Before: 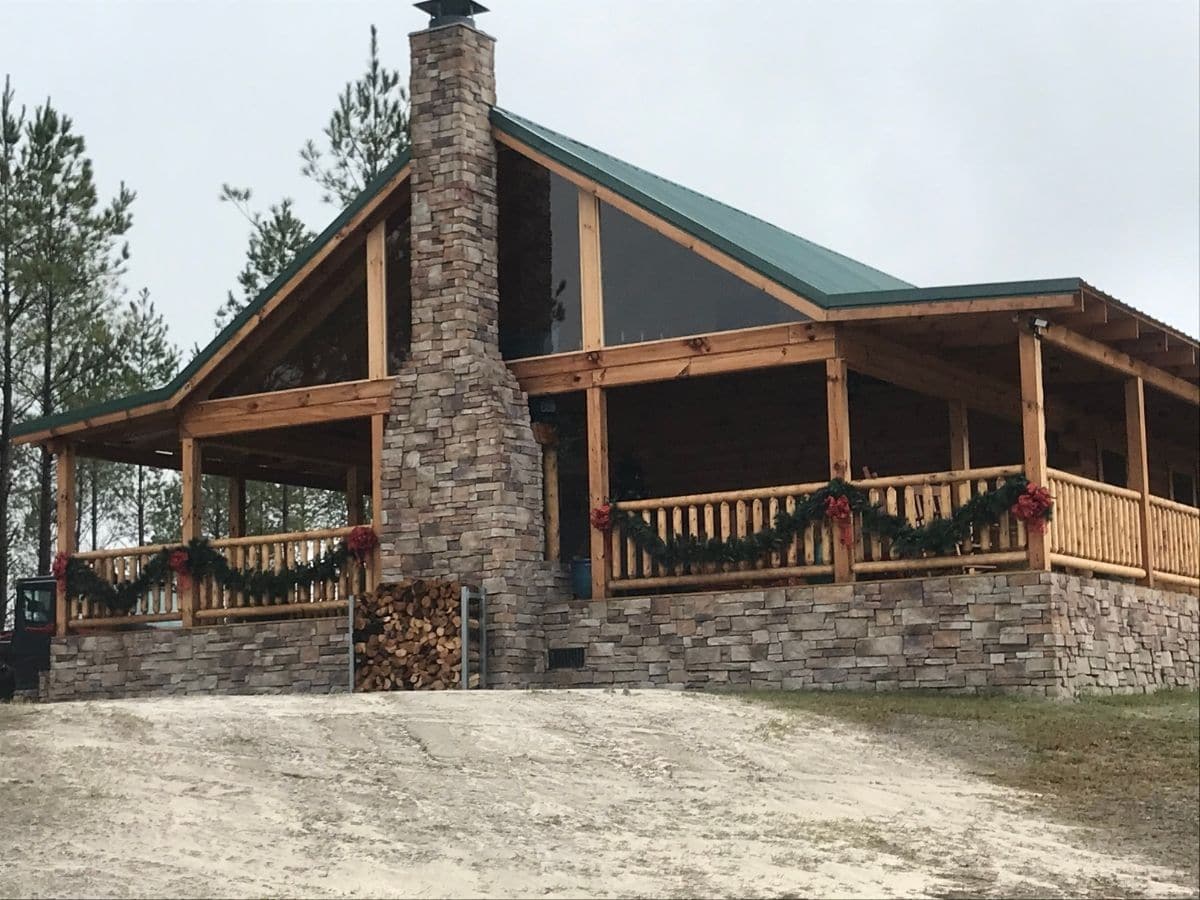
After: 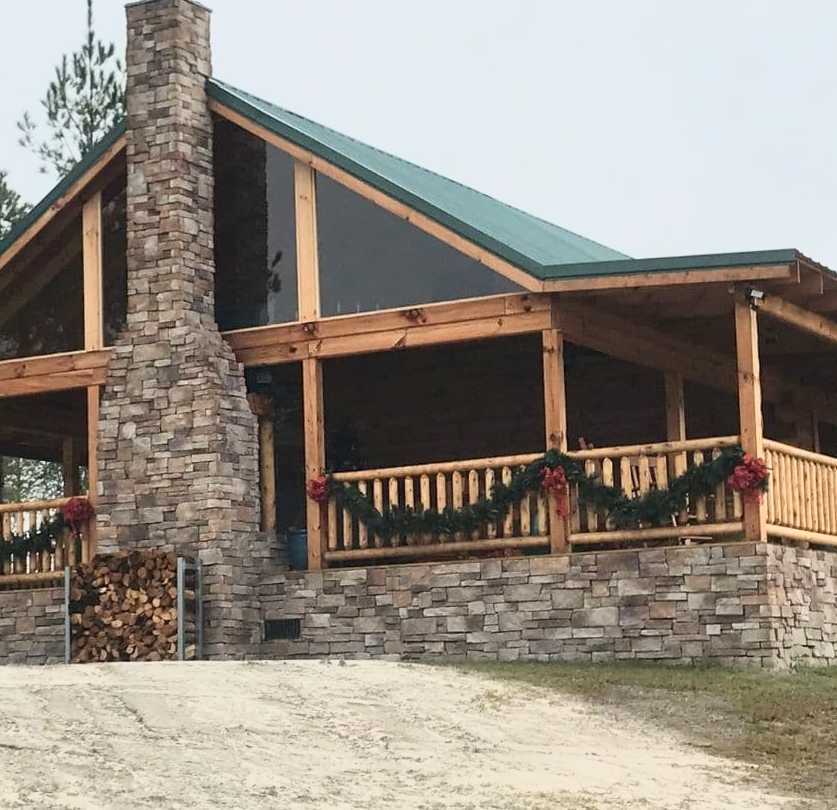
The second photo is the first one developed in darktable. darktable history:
base curve: curves: ch0 [(0, 0) (0.088, 0.125) (0.176, 0.251) (0.354, 0.501) (0.613, 0.749) (1, 0.877)], exposure shift 0.01
crop and rotate: left 23.726%, top 3.225%, right 6.475%, bottom 6.703%
